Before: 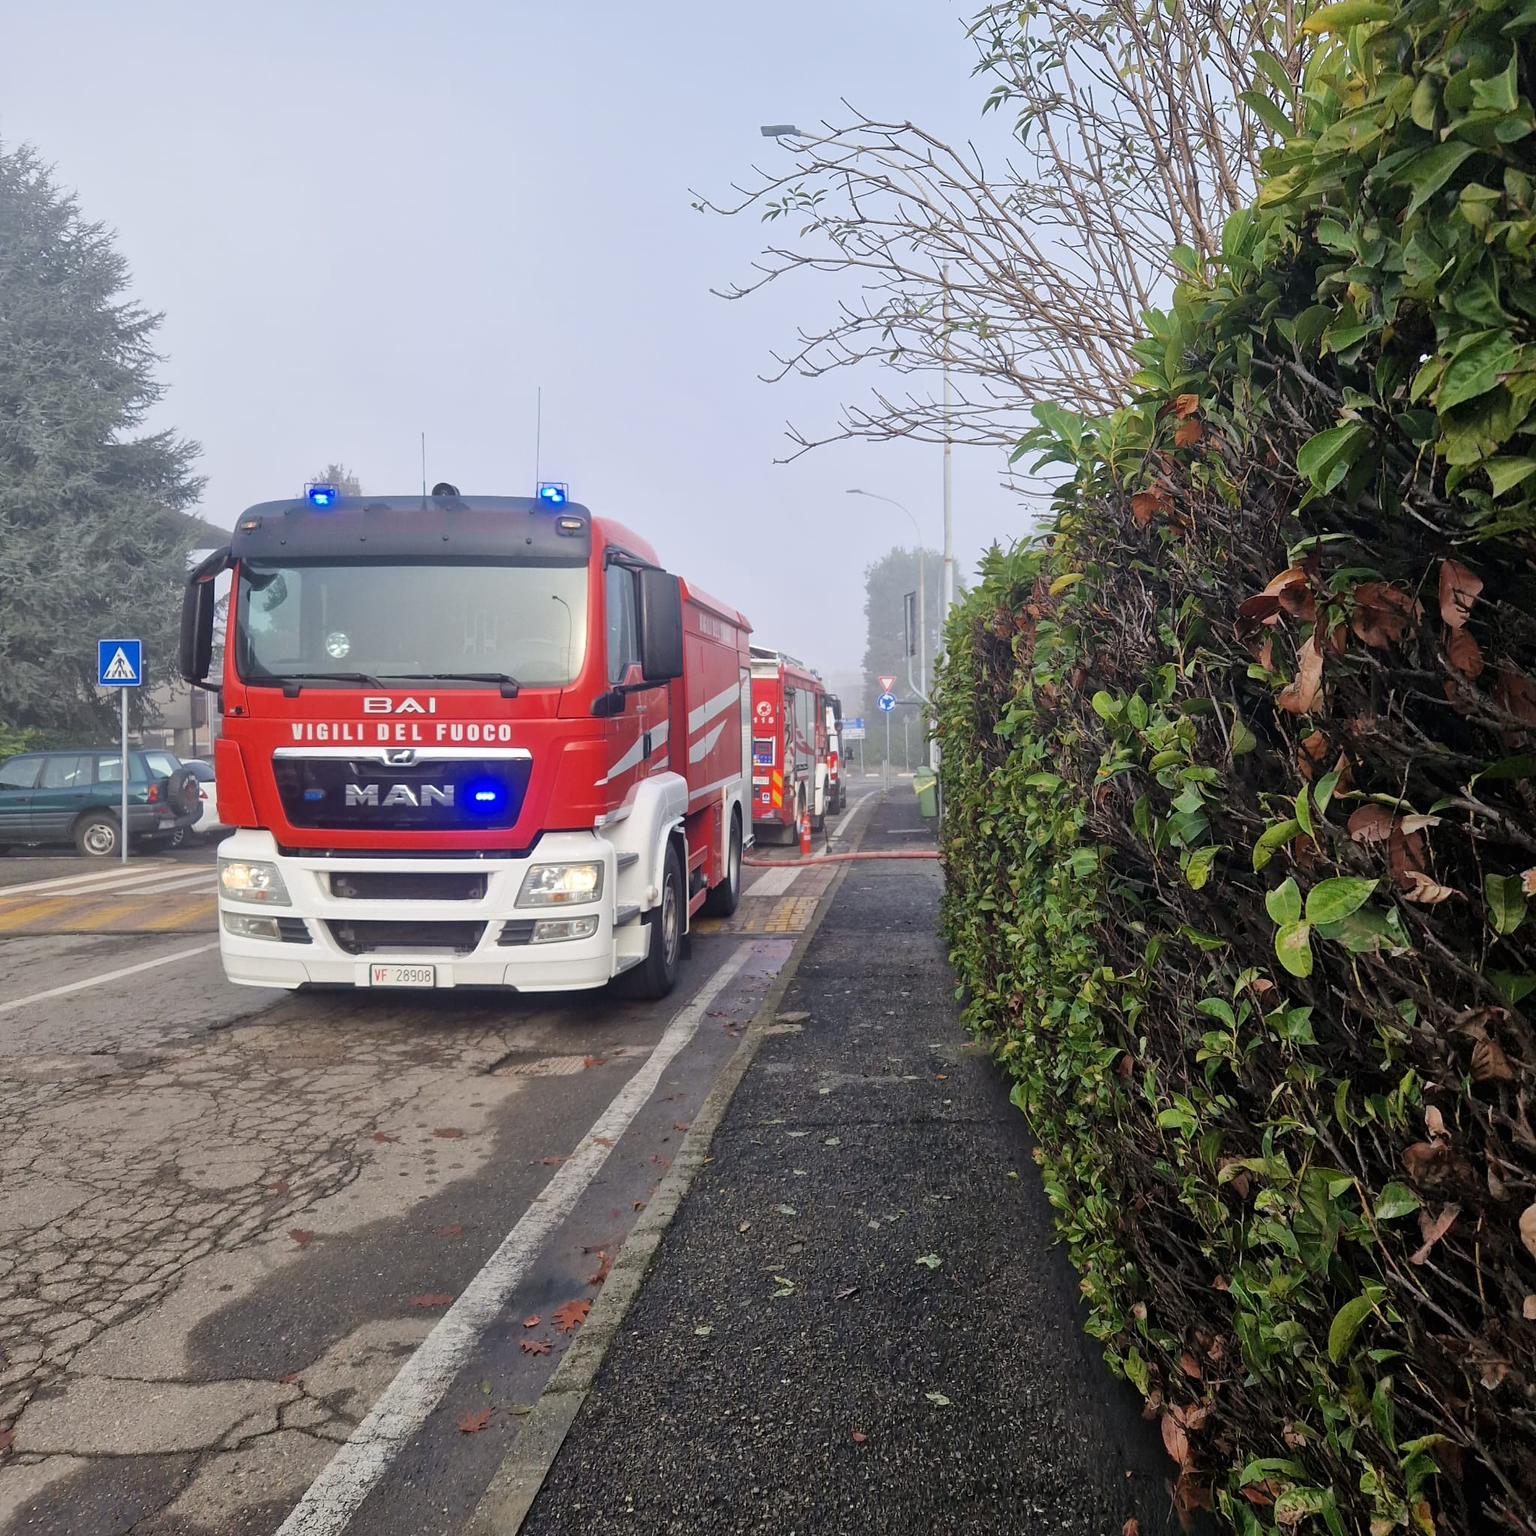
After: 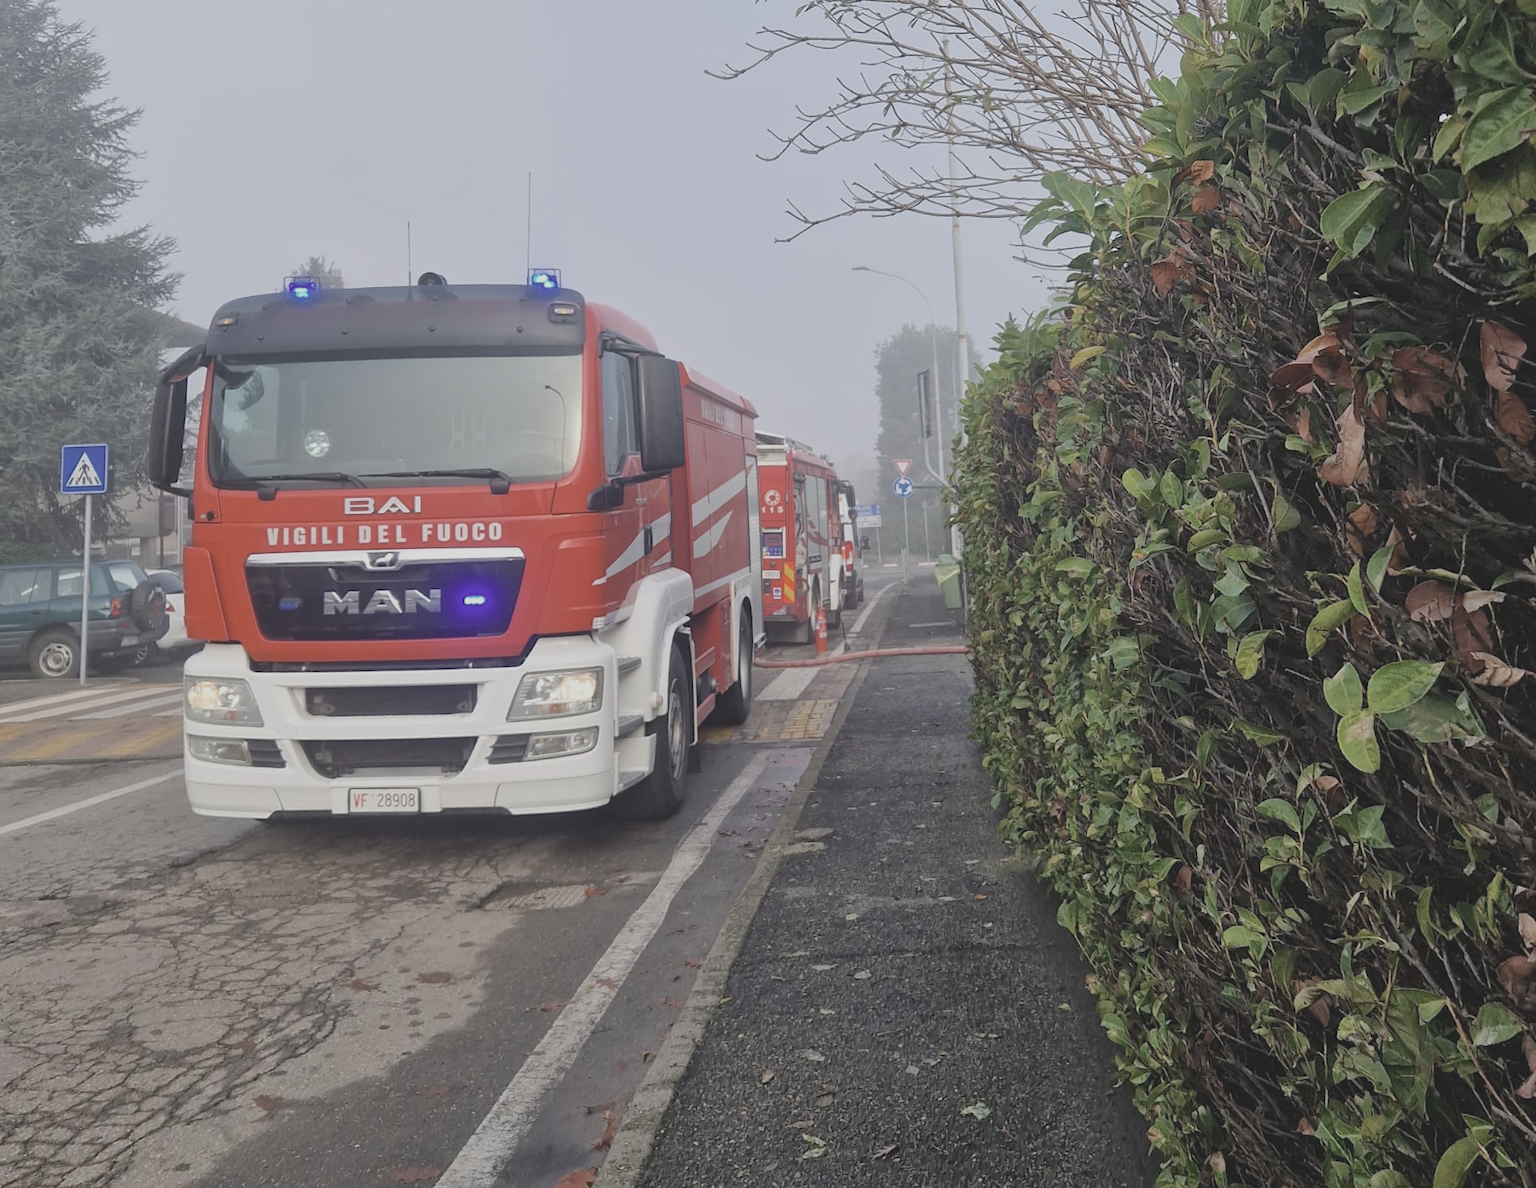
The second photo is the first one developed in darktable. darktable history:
contrast brightness saturation: contrast -0.26, saturation -0.43
crop: top 11.038%, bottom 13.962%
rotate and perspective: rotation -1.68°, lens shift (vertical) -0.146, crop left 0.049, crop right 0.912, crop top 0.032, crop bottom 0.96
